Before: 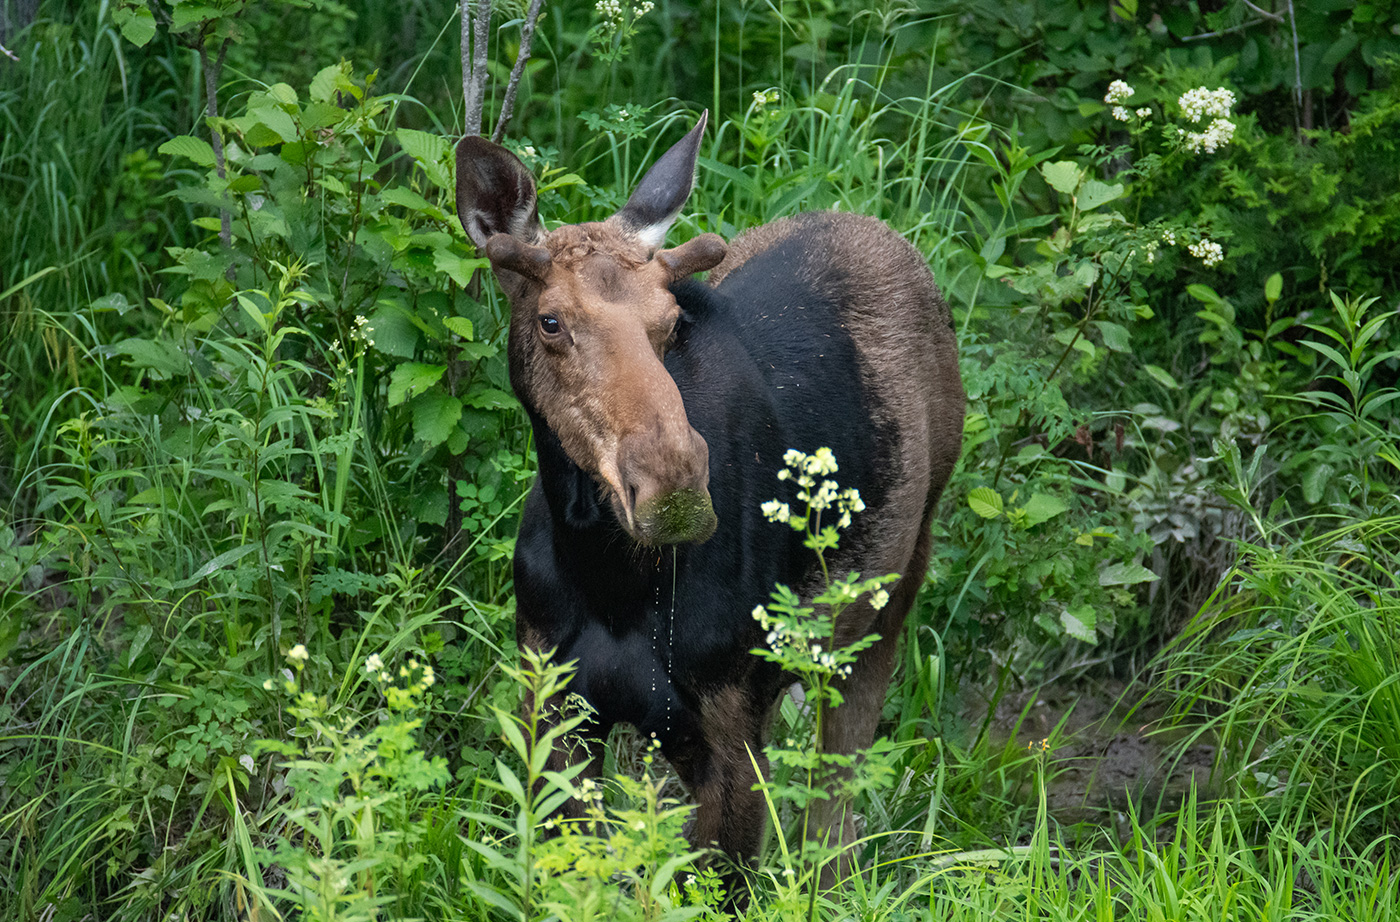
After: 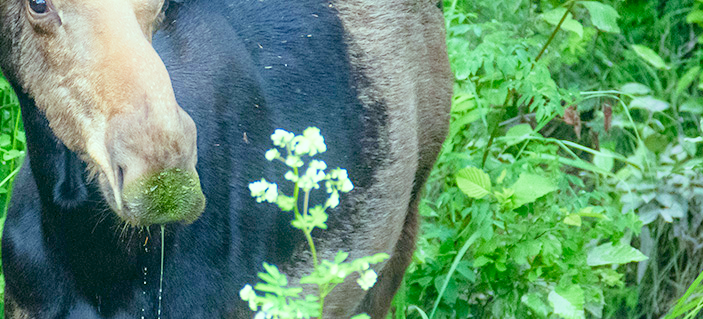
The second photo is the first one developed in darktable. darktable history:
bloom: size 5%, threshold 95%, strength 15%
color balance: mode lift, gamma, gain (sRGB), lift [0.997, 0.979, 1.021, 1.011], gamma [1, 1.084, 0.916, 0.998], gain [1, 0.87, 1.13, 1.101], contrast 4.55%, contrast fulcrum 38.24%, output saturation 104.09%
contrast brightness saturation: brightness -0.2, saturation 0.08
crop: left 36.607%, top 34.735%, right 13.146%, bottom 30.611%
filmic rgb: middle gray luminance 2.5%, black relative exposure -10 EV, white relative exposure 7 EV, threshold 6 EV, dynamic range scaling 10%, target black luminance 0%, hardness 3.19, latitude 44.39%, contrast 0.682, highlights saturation mix 5%, shadows ↔ highlights balance 13.63%, add noise in highlights 0, color science v3 (2019), use custom middle-gray values true, iterations of high-quality reconstruction 0, contrast in highlights soft, enable highlight reconstruction true
